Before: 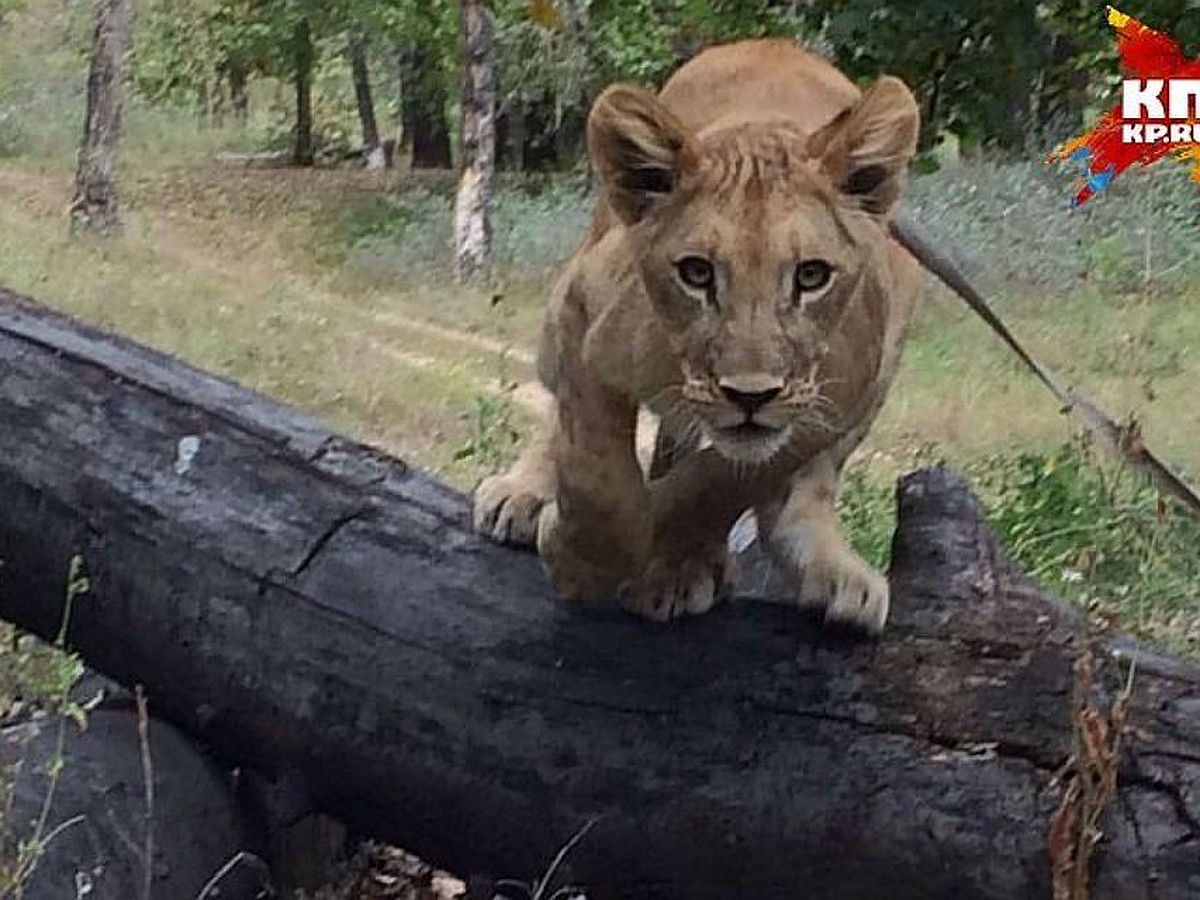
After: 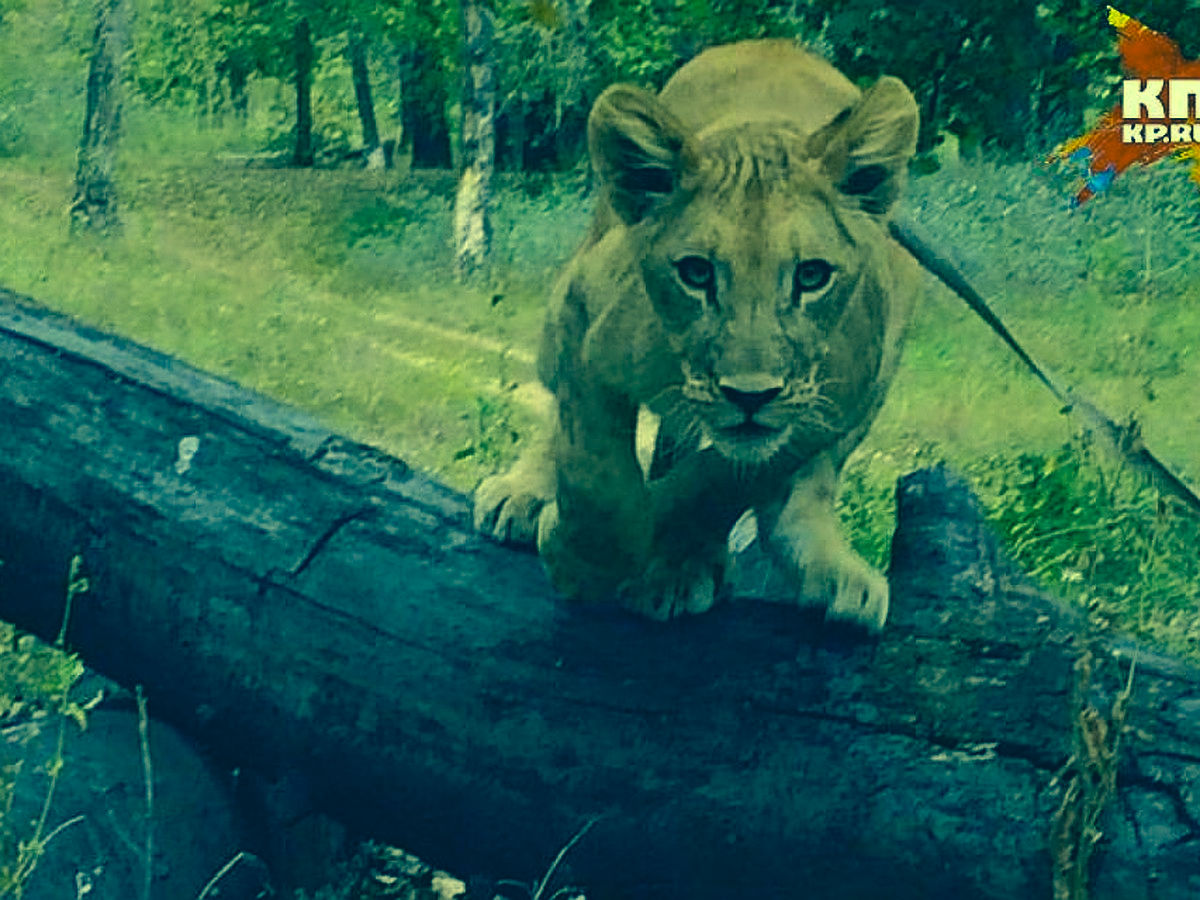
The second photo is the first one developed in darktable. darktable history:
color correction: highlights a* -16.34, highlights b* 39.67, shadows a* -39.29, shadows b* -26.63
shadows and highlights: shadows 20.78, highlights -81.58, soften with gaussian
